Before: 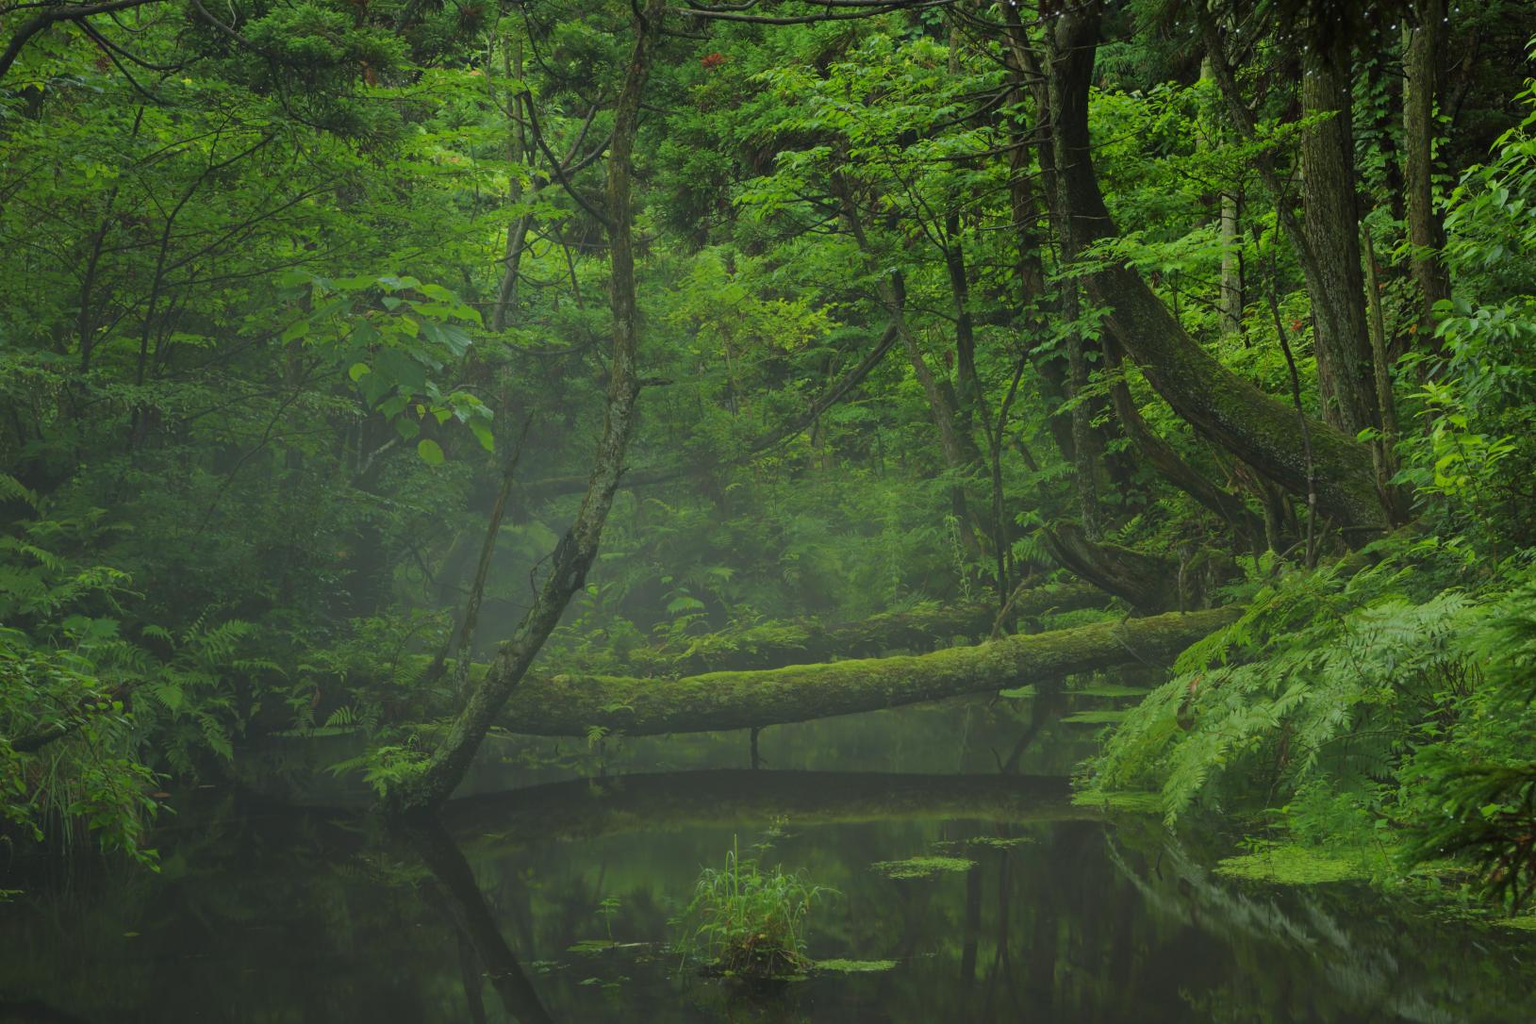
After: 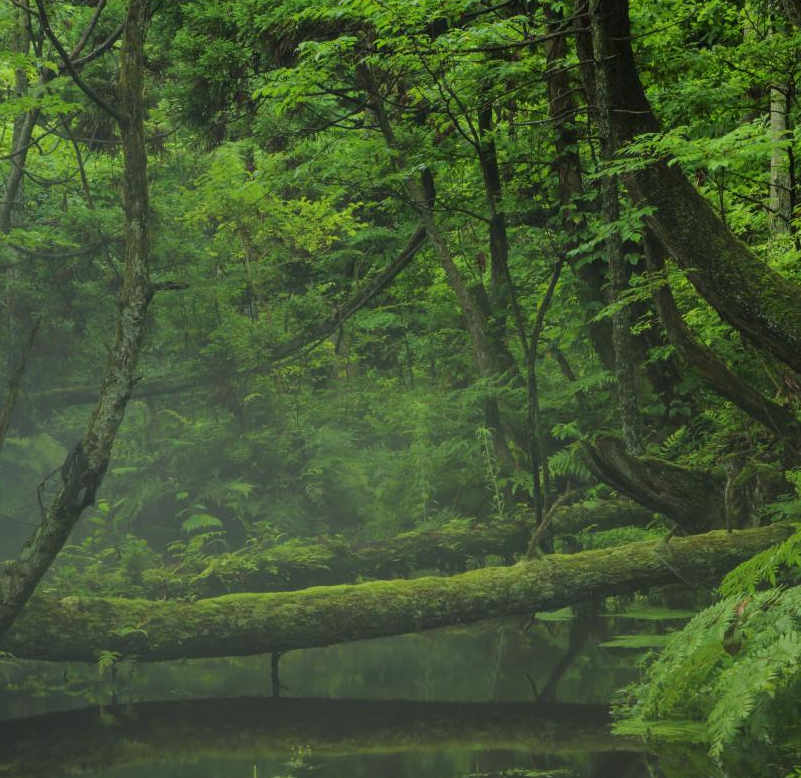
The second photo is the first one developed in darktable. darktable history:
crop: left 32.26%, top 10.979%, right 18.521%, bottom 17.336%
local contrast: on, module defaults
